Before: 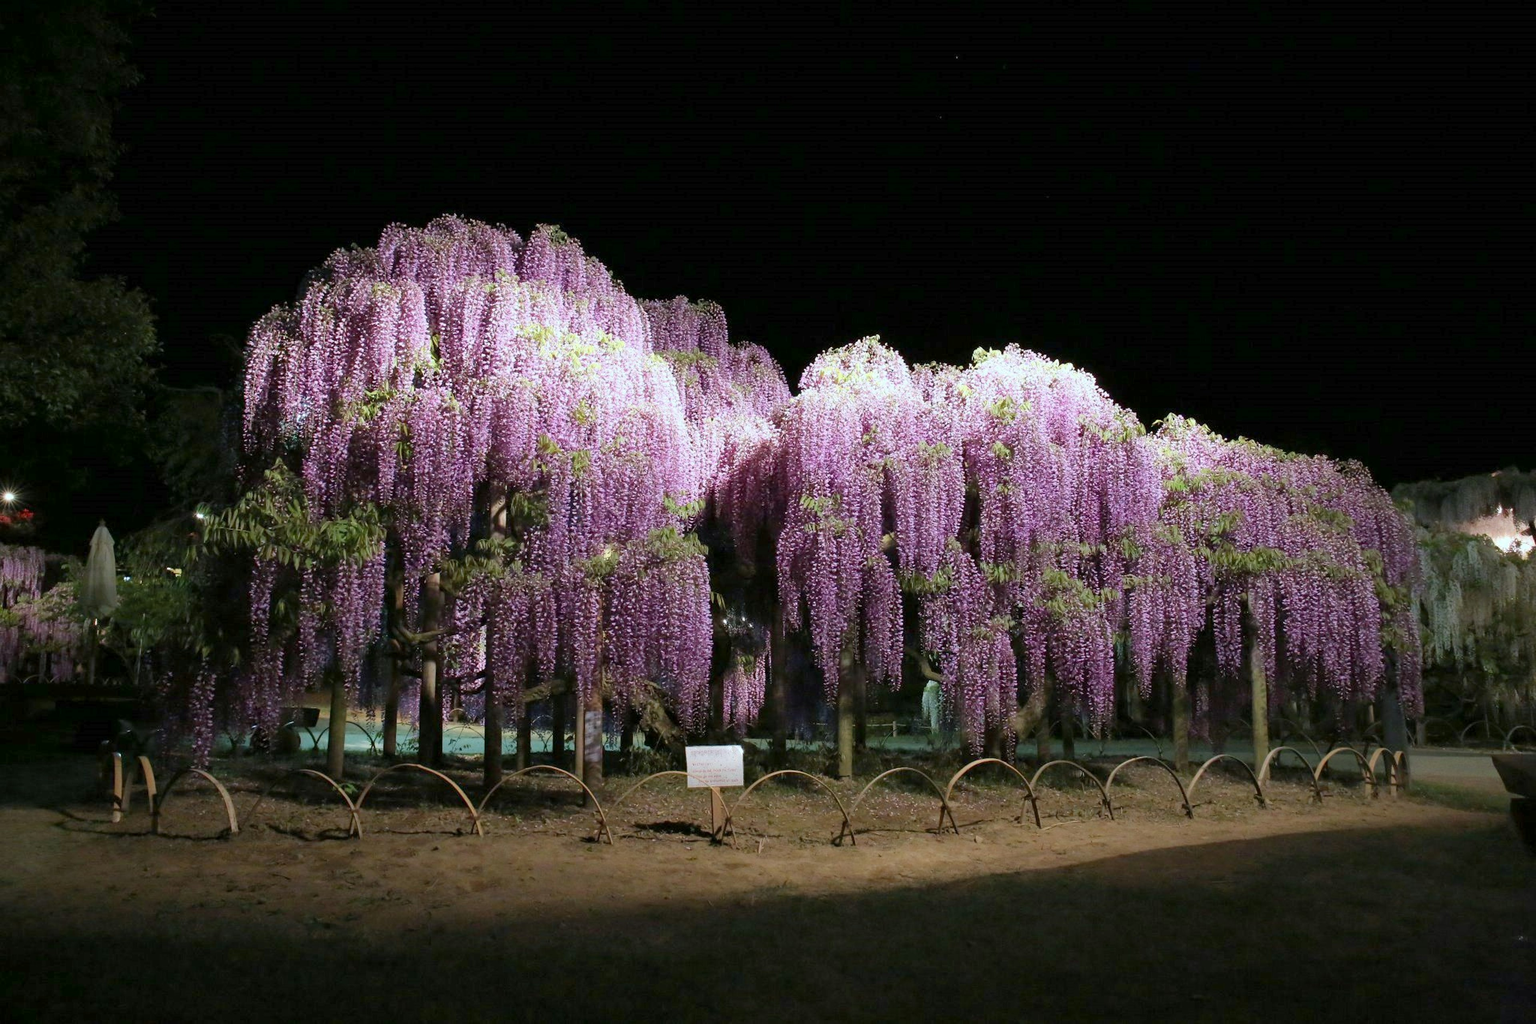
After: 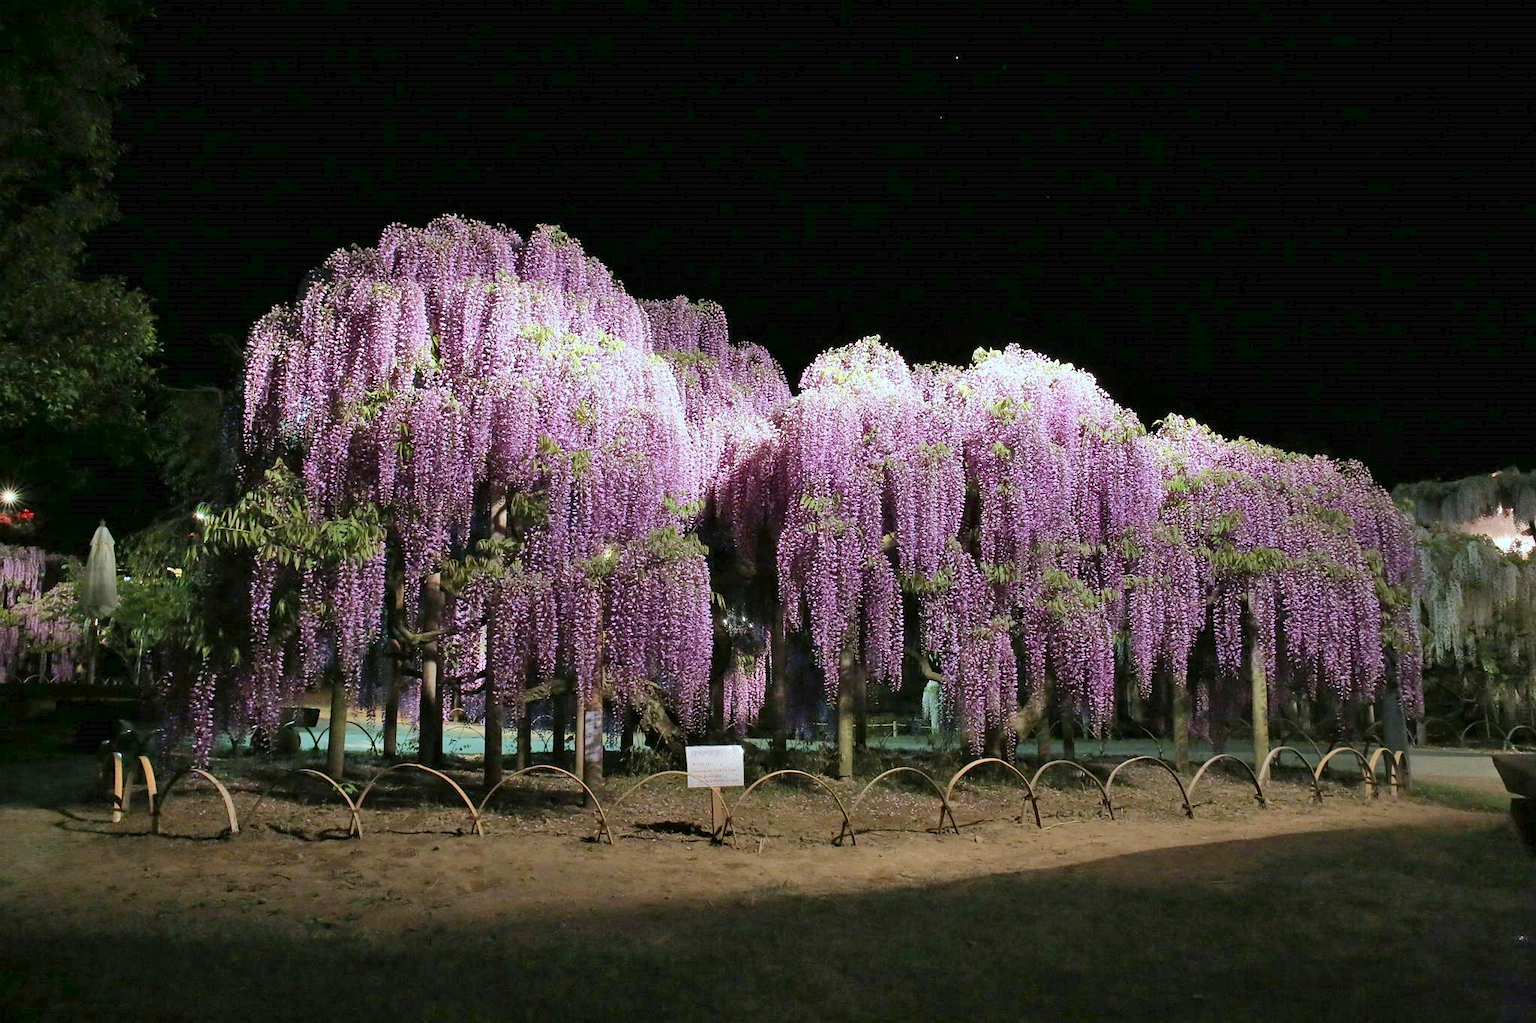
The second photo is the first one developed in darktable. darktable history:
white balance: emerald 1
sharpen: on, module defaults
shadows and highlights: soften with gaussian
